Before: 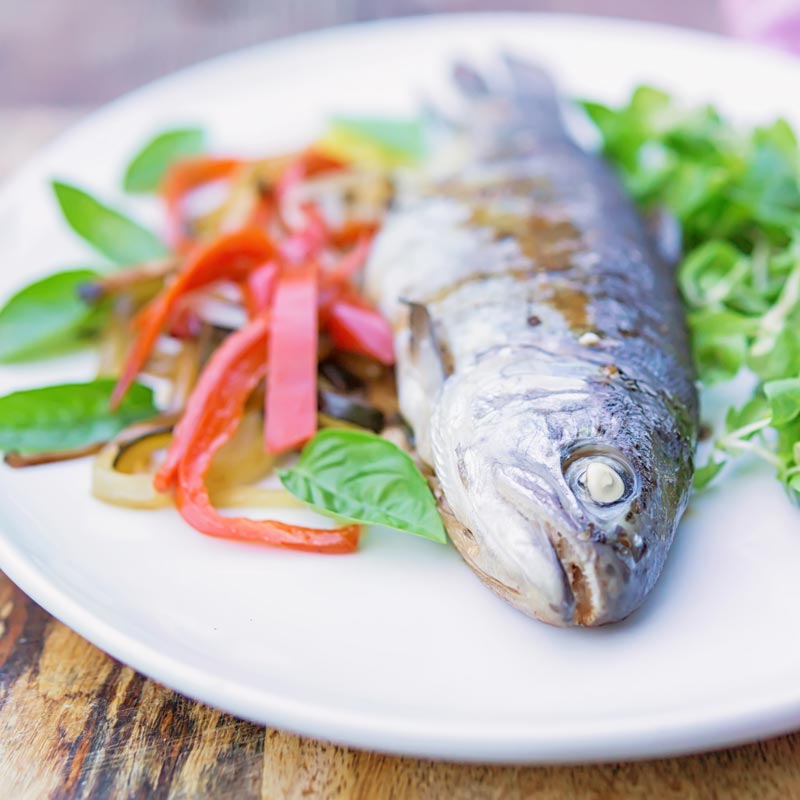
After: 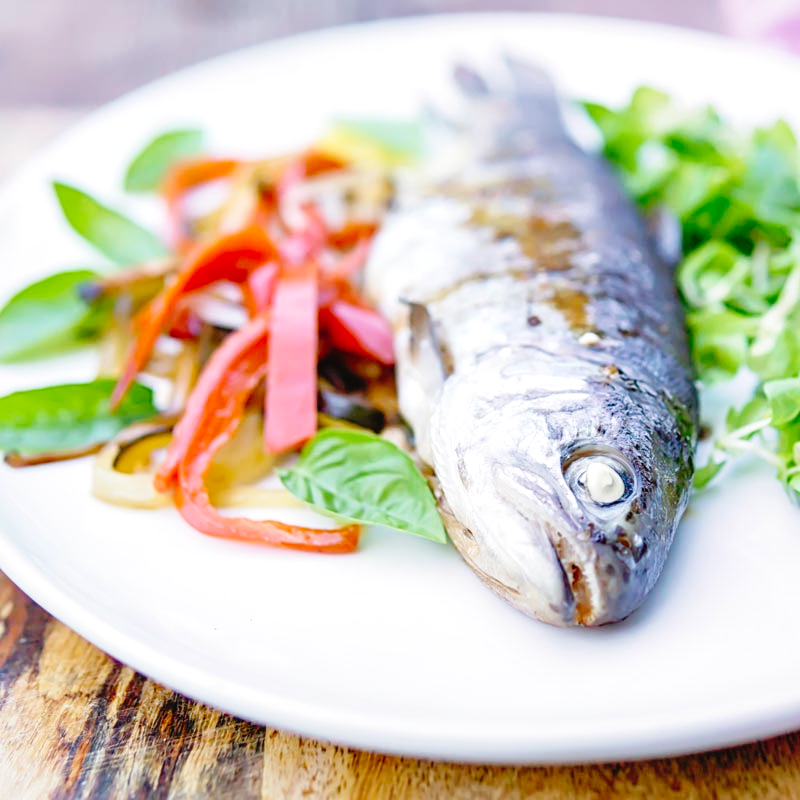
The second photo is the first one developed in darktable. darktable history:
local contrast: mode bilateral grid, contrast 20, coarseness 100, detail 150%, midtone range 0.2
tone curve: curves: ch0 [(0, 0) (0.003, 0.03) (0.011, 0.03) (0.025, 0.033) (0.044, 0.035) (0.069, 0.04) (0.1, 0.046) (0.136, 0.052) (0.177, 0.08) (0.224, 0.121) (0.277, 0.225) (0.335, 0.343) (0.399, 0.456) (0.468, 0.555) (0.543, 0.647) (0.623, 0.732) (0.709, 0.808) (0.801, 0.886) (0.898, 0.947) (1, 1)], preserve colors none
